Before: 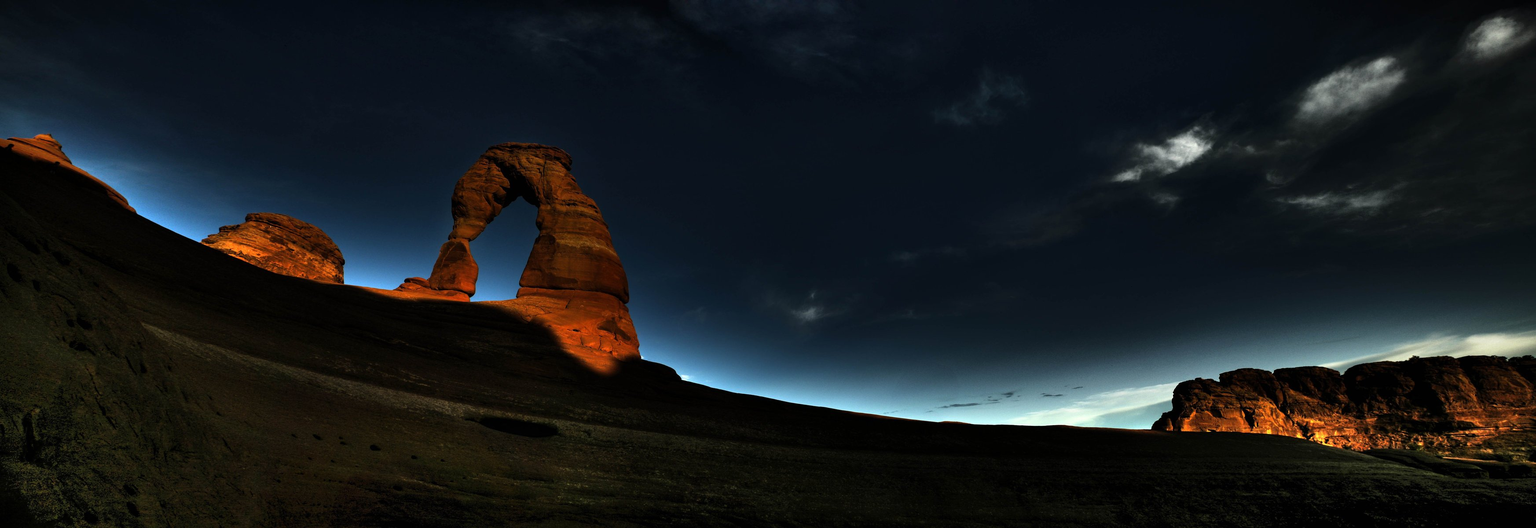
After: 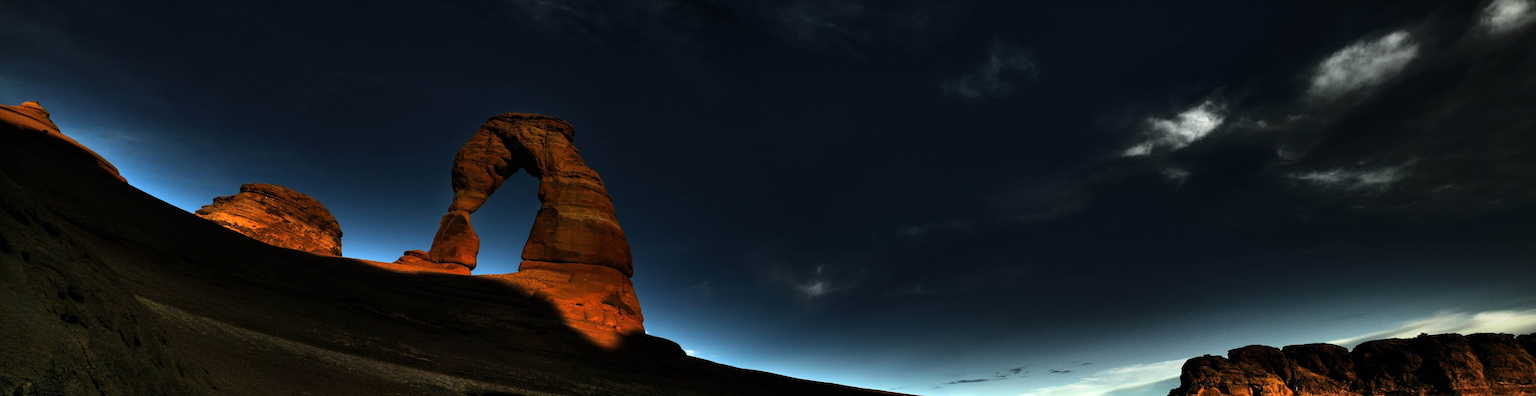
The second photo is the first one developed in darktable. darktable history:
rotate and perspective: rotation 0.174°, lens shift (vertical) 0.013, lens shift (horizontal) 0.019, shear 0.001, automatic cropping original format, crop left 0.007, crop right 0.991, crop top 0.016, crop bottom 0.997
crop: left 0.387%, top 5.469%, bottom 19.809%
